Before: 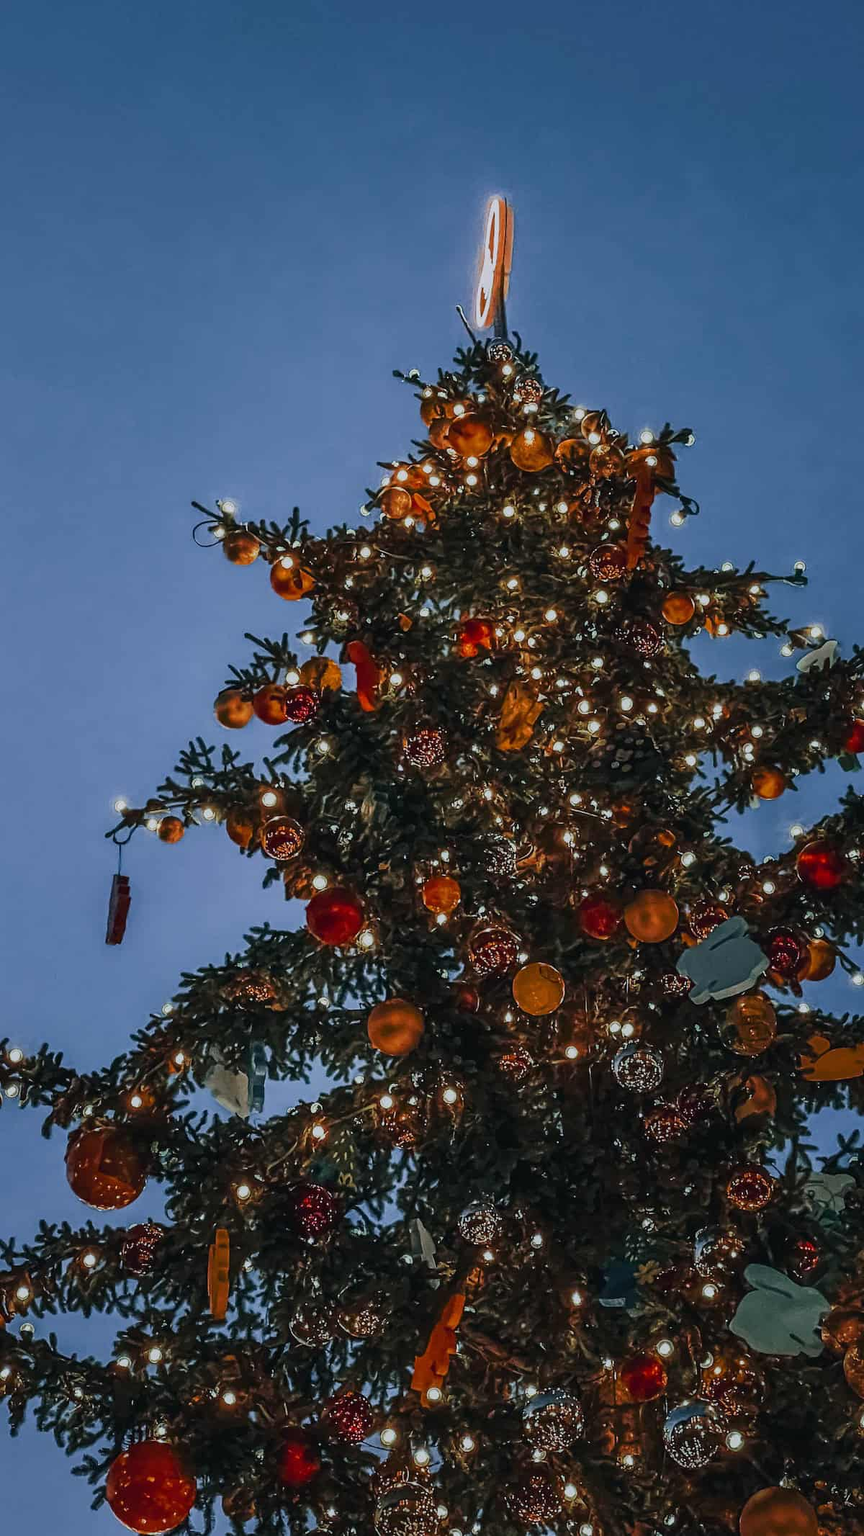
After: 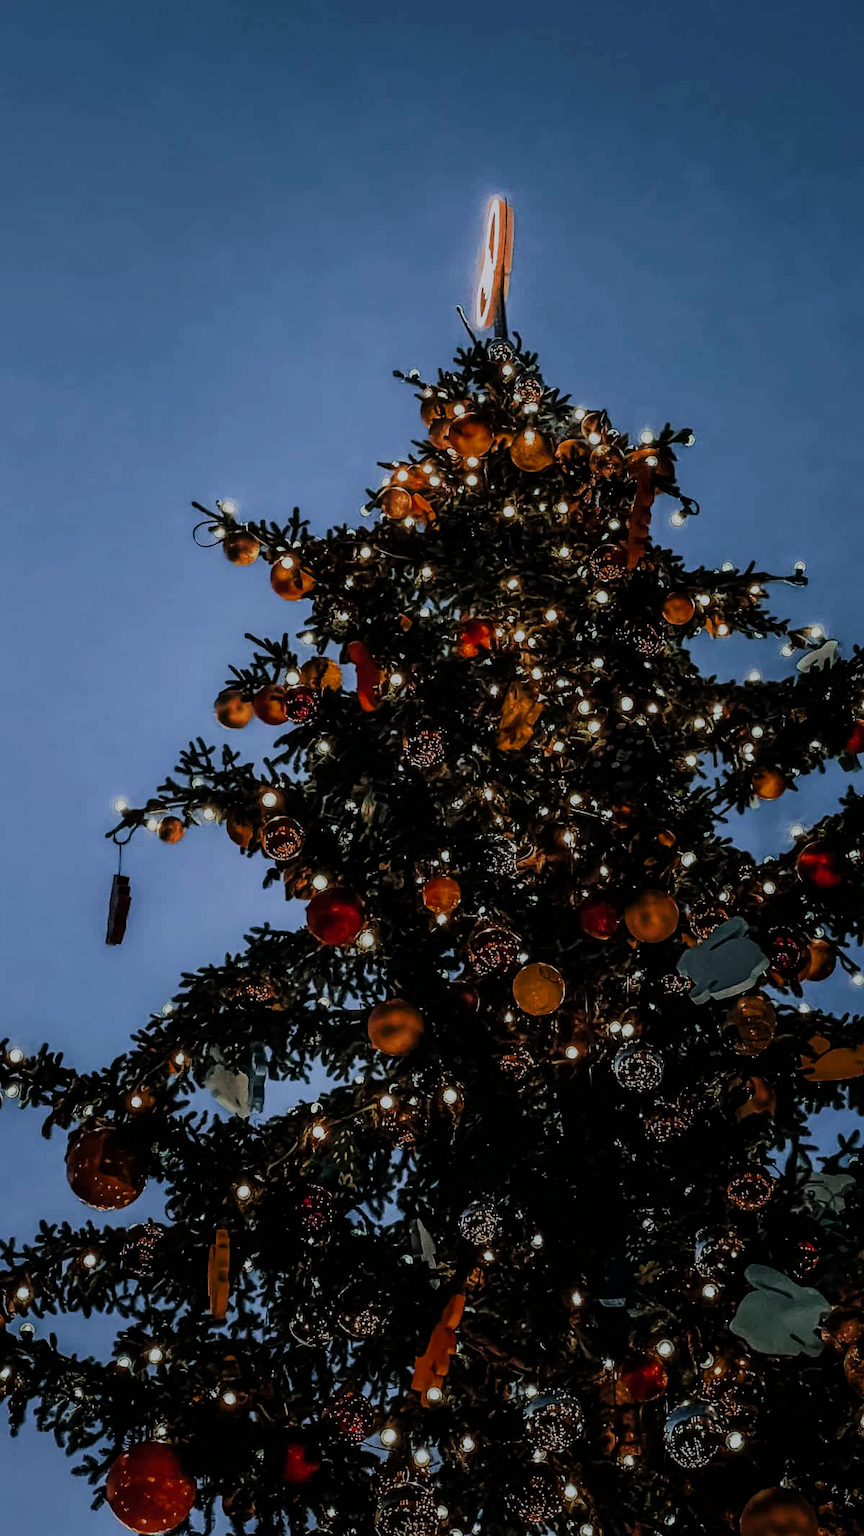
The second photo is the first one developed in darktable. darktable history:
contrast equalizer: octaves 7, y [[0.5, 0.542, 0.583, 0.625, 0.667, 0.708], [0.5 ×6], [0.5 ×6], [0 ×6], [0 ×6]], mix -0.355
filmic rgb: black relative exposure -5.05 EV, white relative exposure 3.53 EV, hardness 3.18, contrast 1.299, highlights saturation mix -49.65%
